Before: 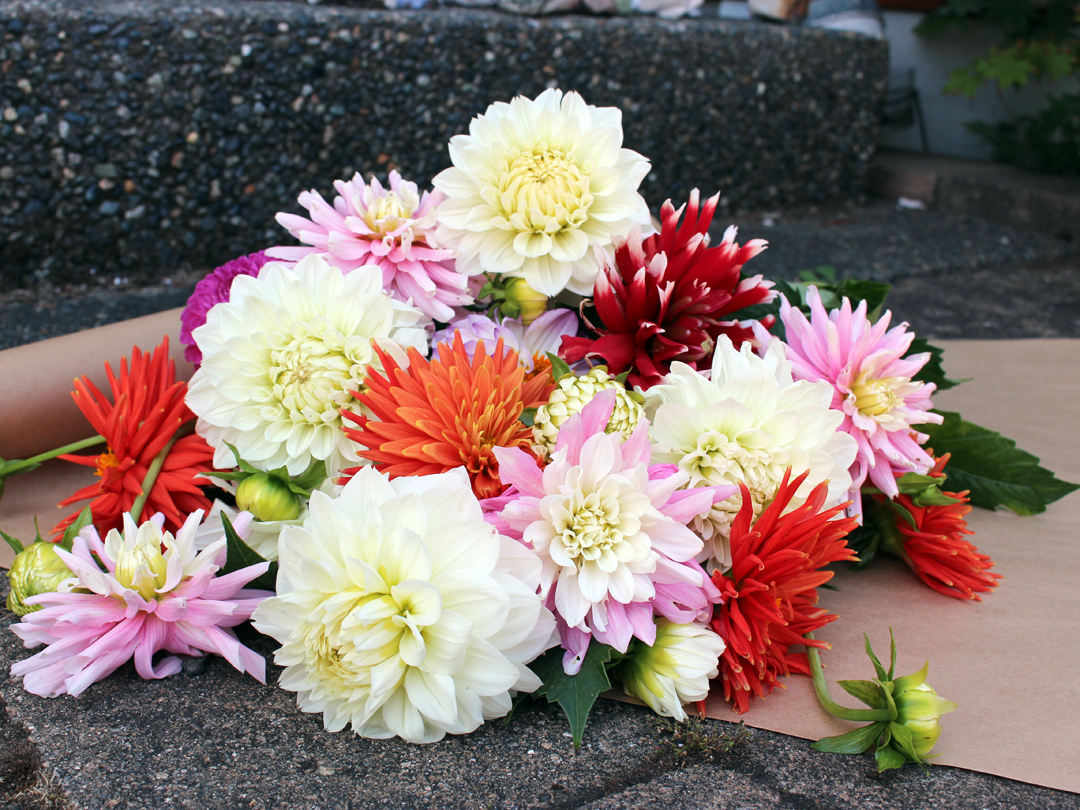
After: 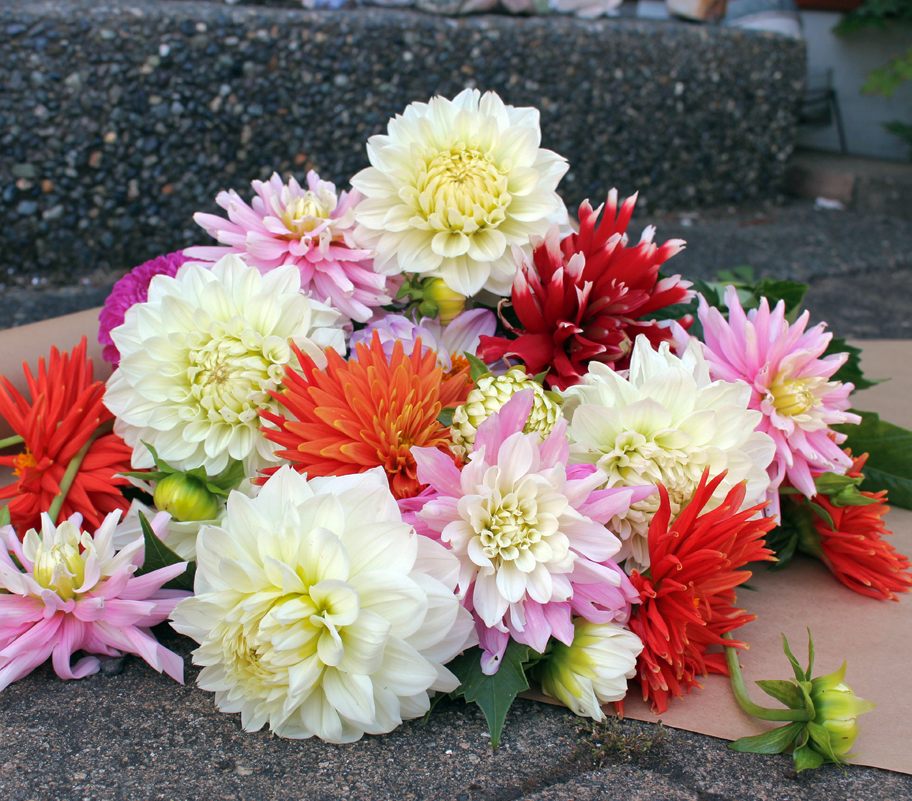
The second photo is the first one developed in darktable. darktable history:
crop: left 7.598%, right 7.873%
shadows and highlights: on, module defaults
